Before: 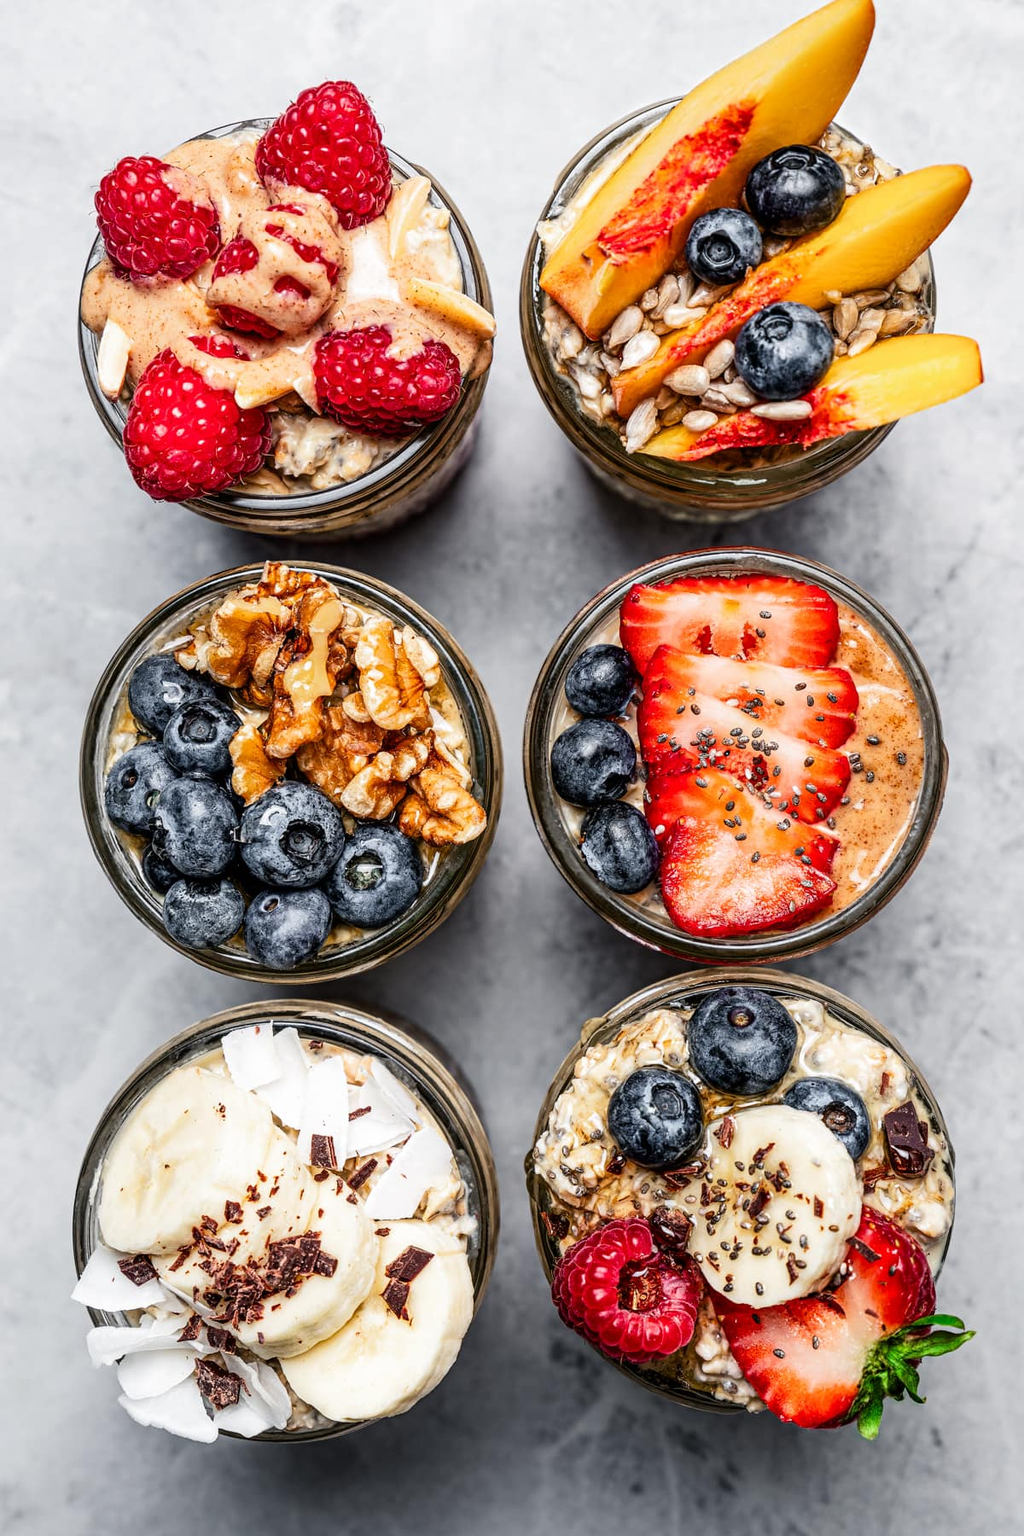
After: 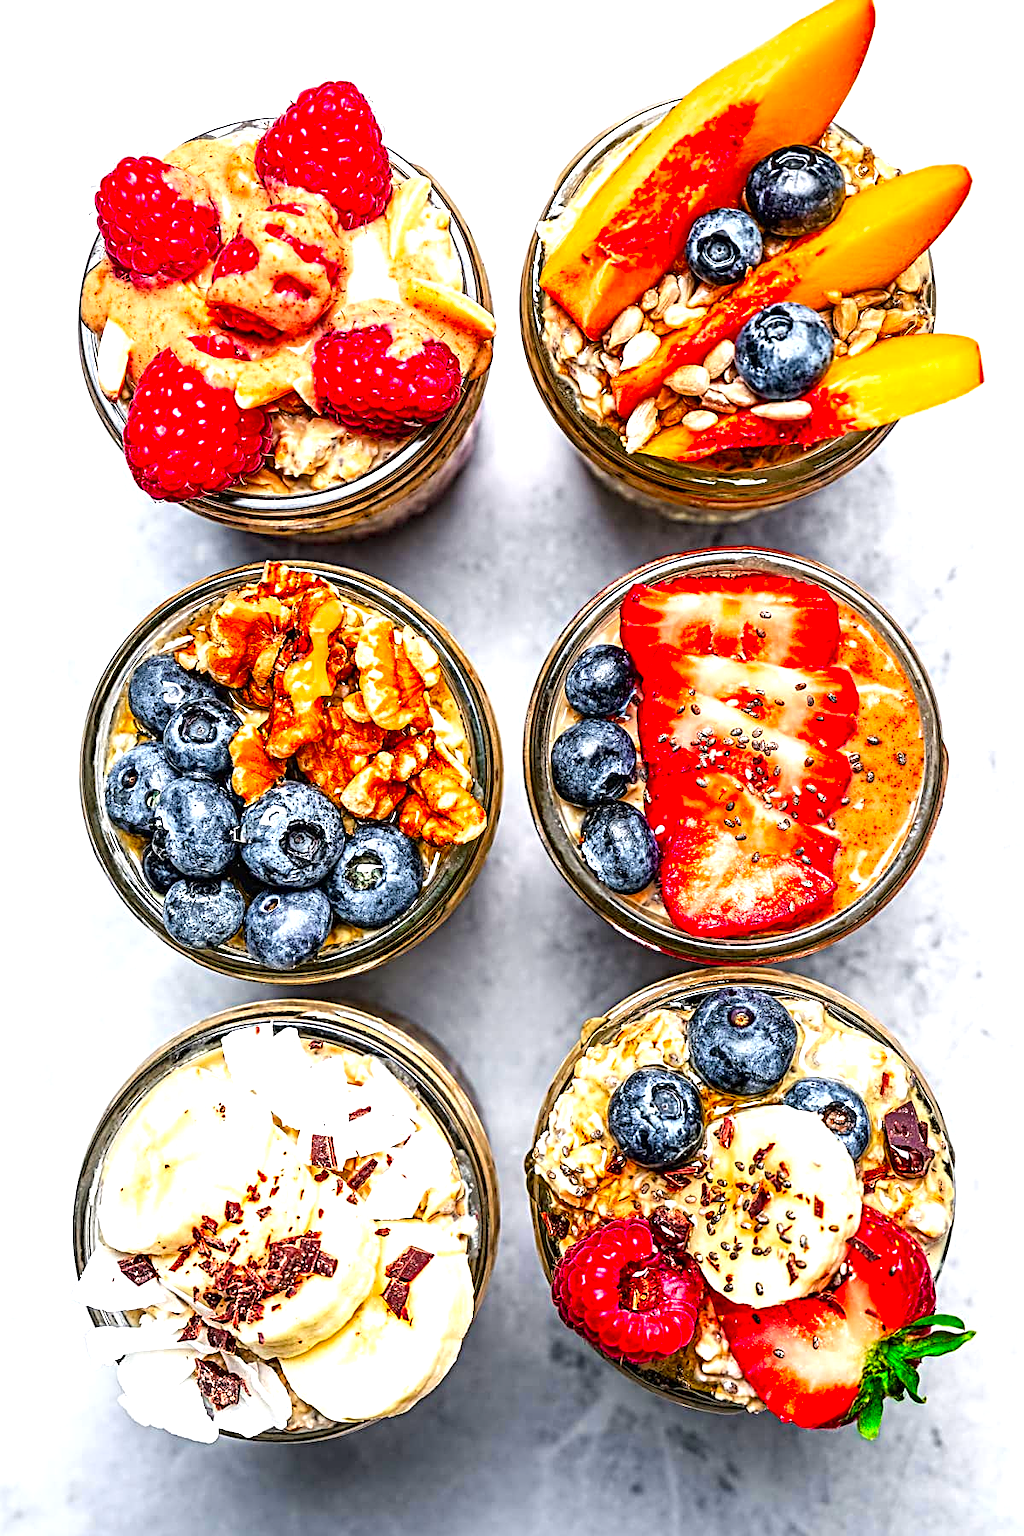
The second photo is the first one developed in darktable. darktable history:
exposure: black level correction 0, exposure 1.001 EV, compensate exposure bias true, compensate highlight preservation false
color zones: curves: ch0 [(0, 0.425) (0.143, 0.422) (0.286, 0.42) (0.429, 0.419) (0.571, 0.419) (0.714, 0.42) (0.857, 0.422) (1, 0.425)]; ch1 [(0, 0.666) (0.143, 0.669) (0.286, 0.671) (0.429, 0.67) (0.571, 0.67) (0.714, 0.67) (0.857, 0.67) (1, 0.666)]
contrast brightness saturation: brightness 0.09, saturation 0.193
sharpen: radius 2.841, amount 0.714
